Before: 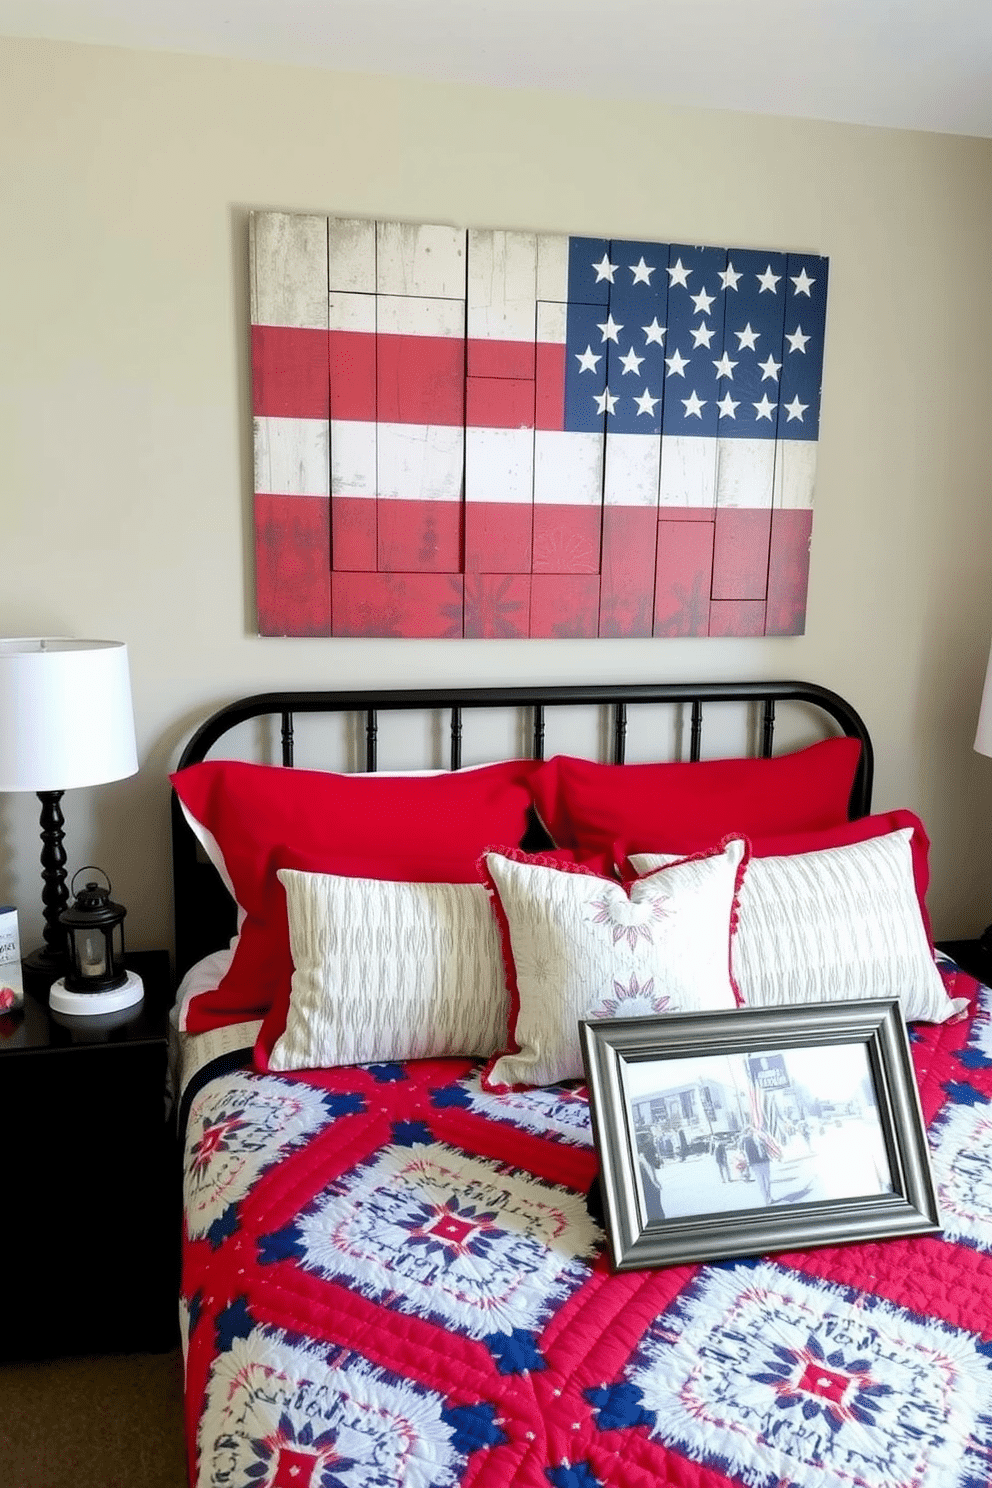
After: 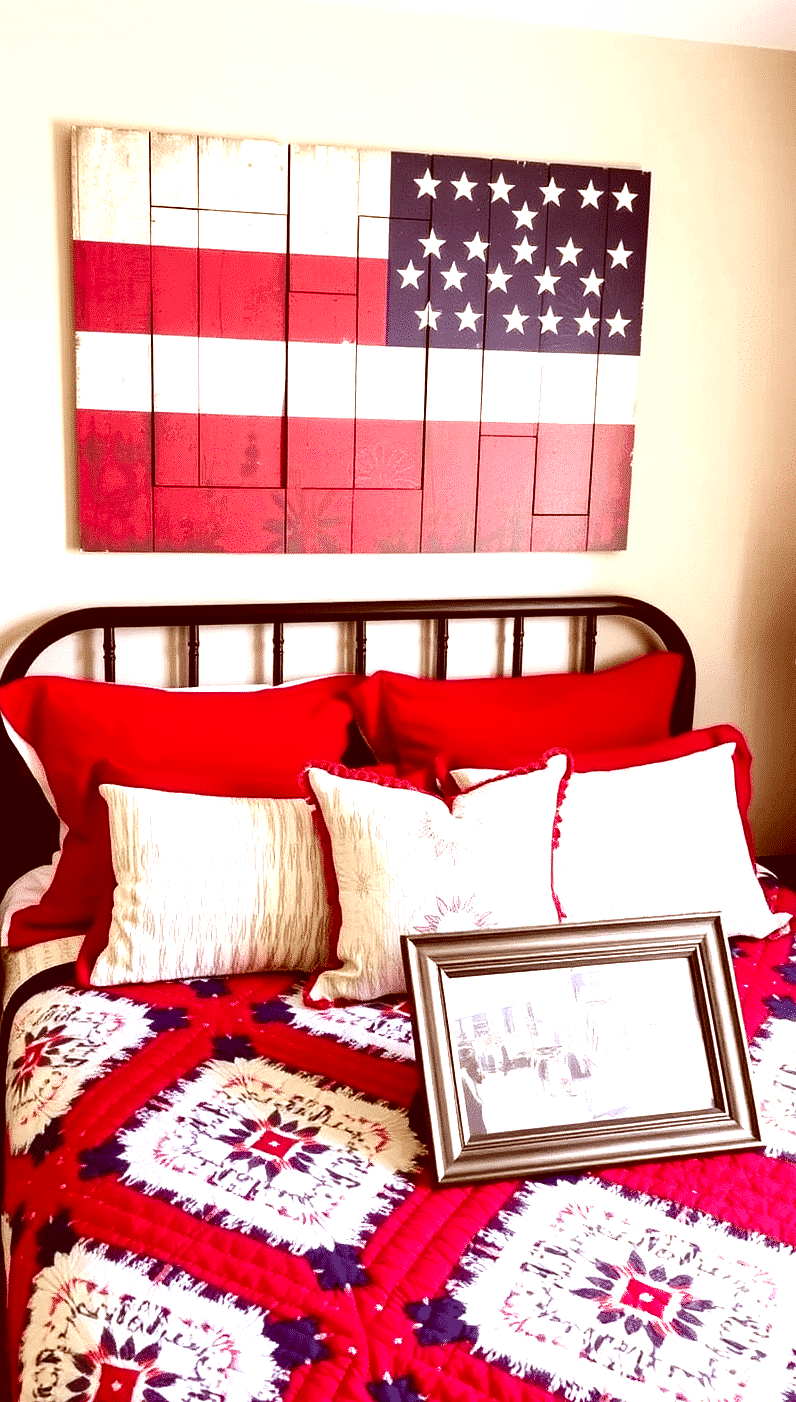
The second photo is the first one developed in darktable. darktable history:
crop and rotate: left 17.959%, top 5.771%, right 1.742%
exposure: black level correction 0.001, exposure 1 EV, compensate highlight preservation false
local contrast: highlights 100%, shadows 100%, detail 120%, midtone range 0.2
tone equalizer: on, module defaults
contrast brightness saturation: contrast 0.13, brightness -0.24, saturation 0.14
white balance: emerald 1
color correction: highlights a* 9.03, highlights b* 8.71, shadows a* 40, shadows b* 40, saturation 0.8
